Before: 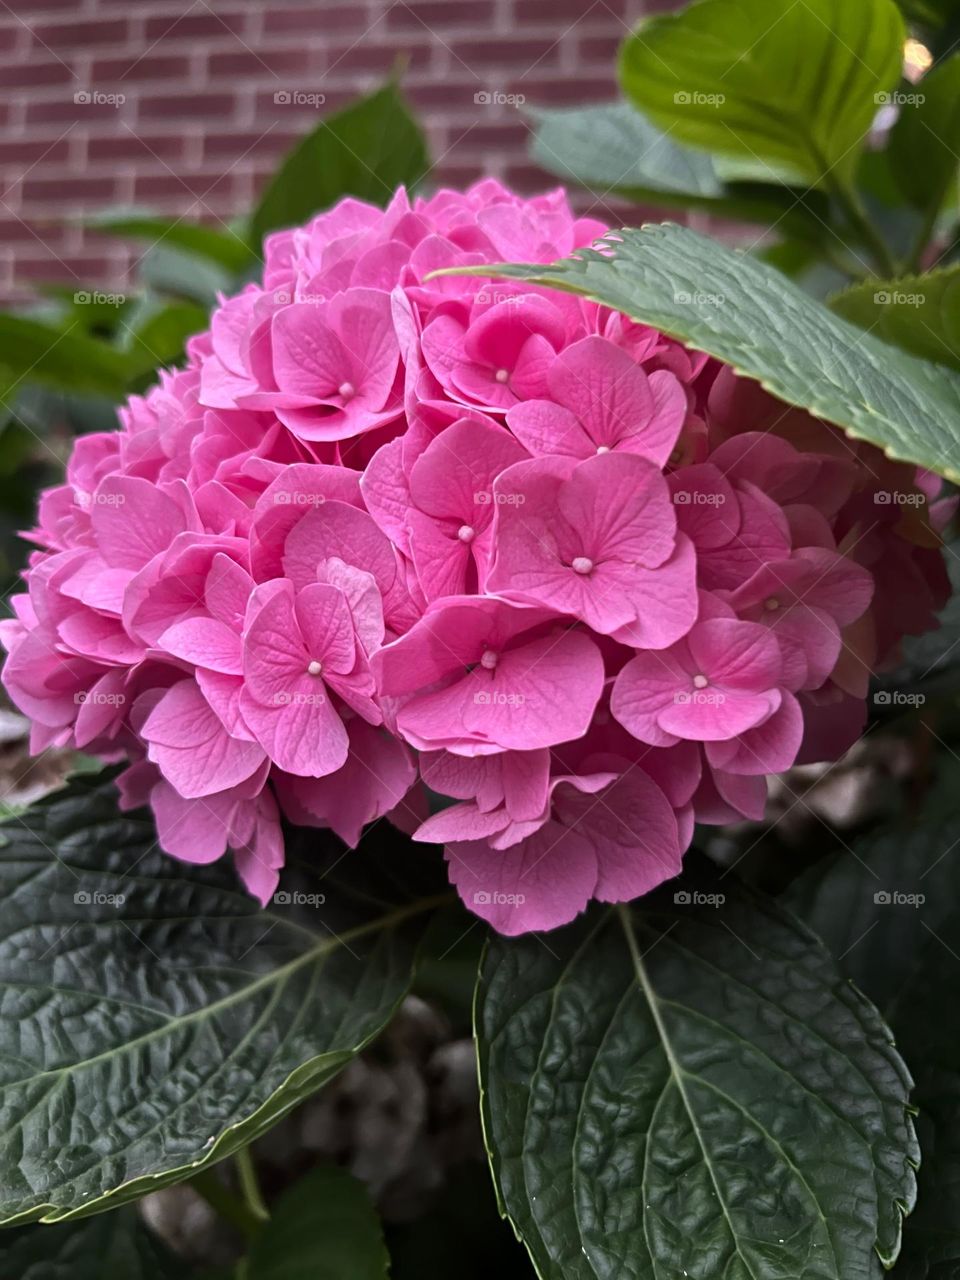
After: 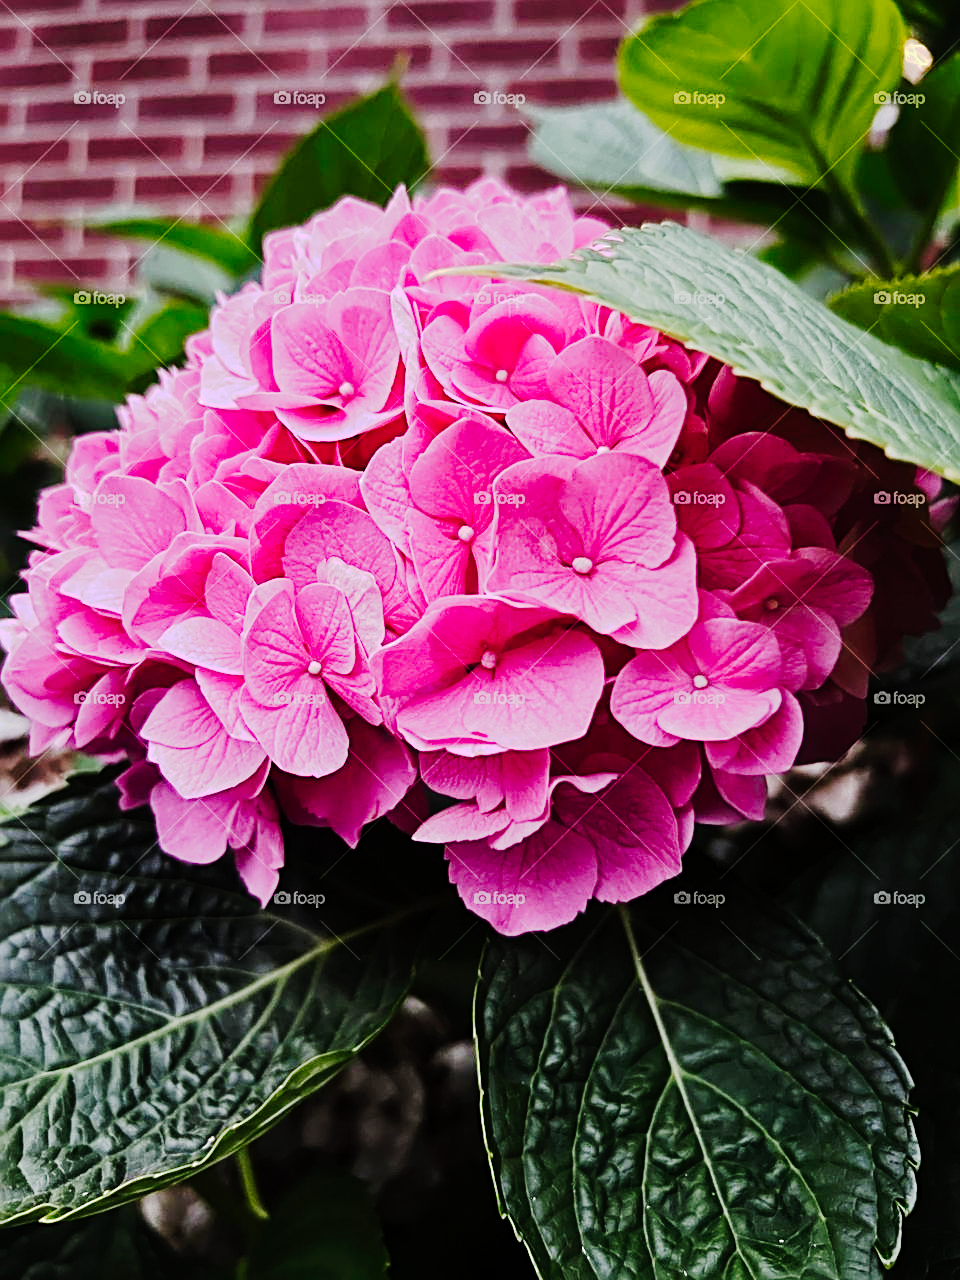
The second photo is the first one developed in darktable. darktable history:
sharpen: radius 3.119
tone equalizer: on, module defaults
tone curve: curves: ch0 [(0, 0) (0.003, 0.001) (0.011, 0.005) (0.025, 0.009) (0.044, 0.014) (0.069, 0.019) (0.1, 0.028) (0.136, 0.039) (0.177, 0.073) (0.224, 0.134) (0.277, 0.218) (0.335, 0.343) (0.399, 0.488) (0.468, 0.608) (0.543, 0.699) (0.623, 0.773) (0.709, 0.819) (0.801, 0.852) (0.898, 0.874) (1, 1)], preserve colors none
